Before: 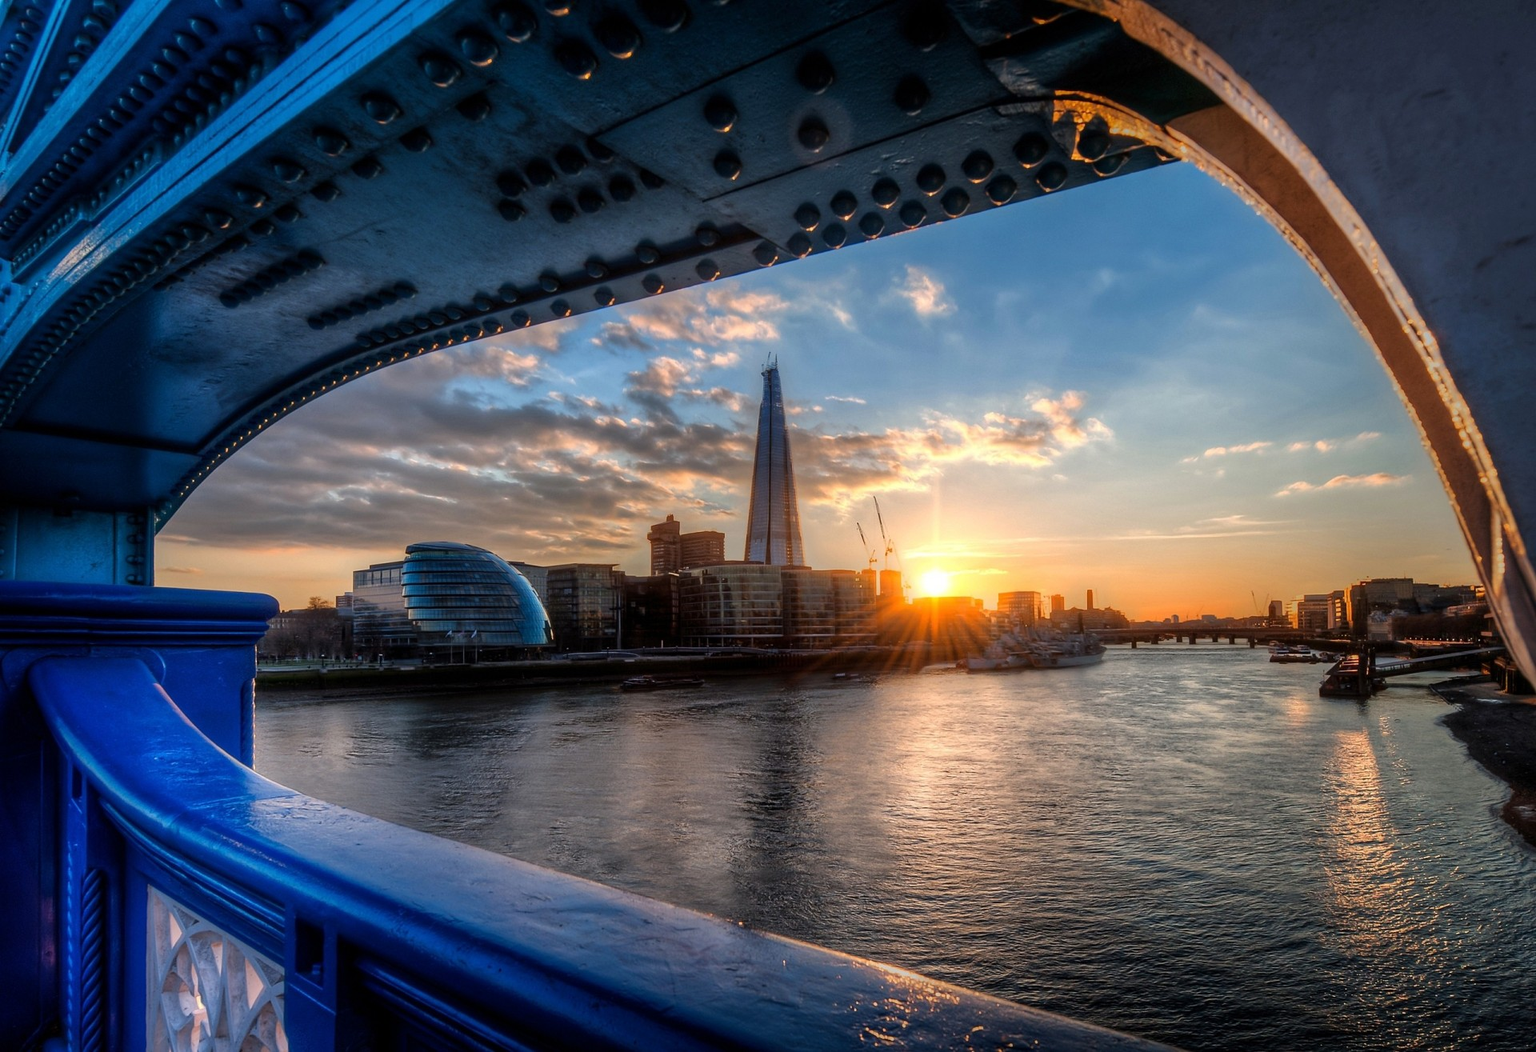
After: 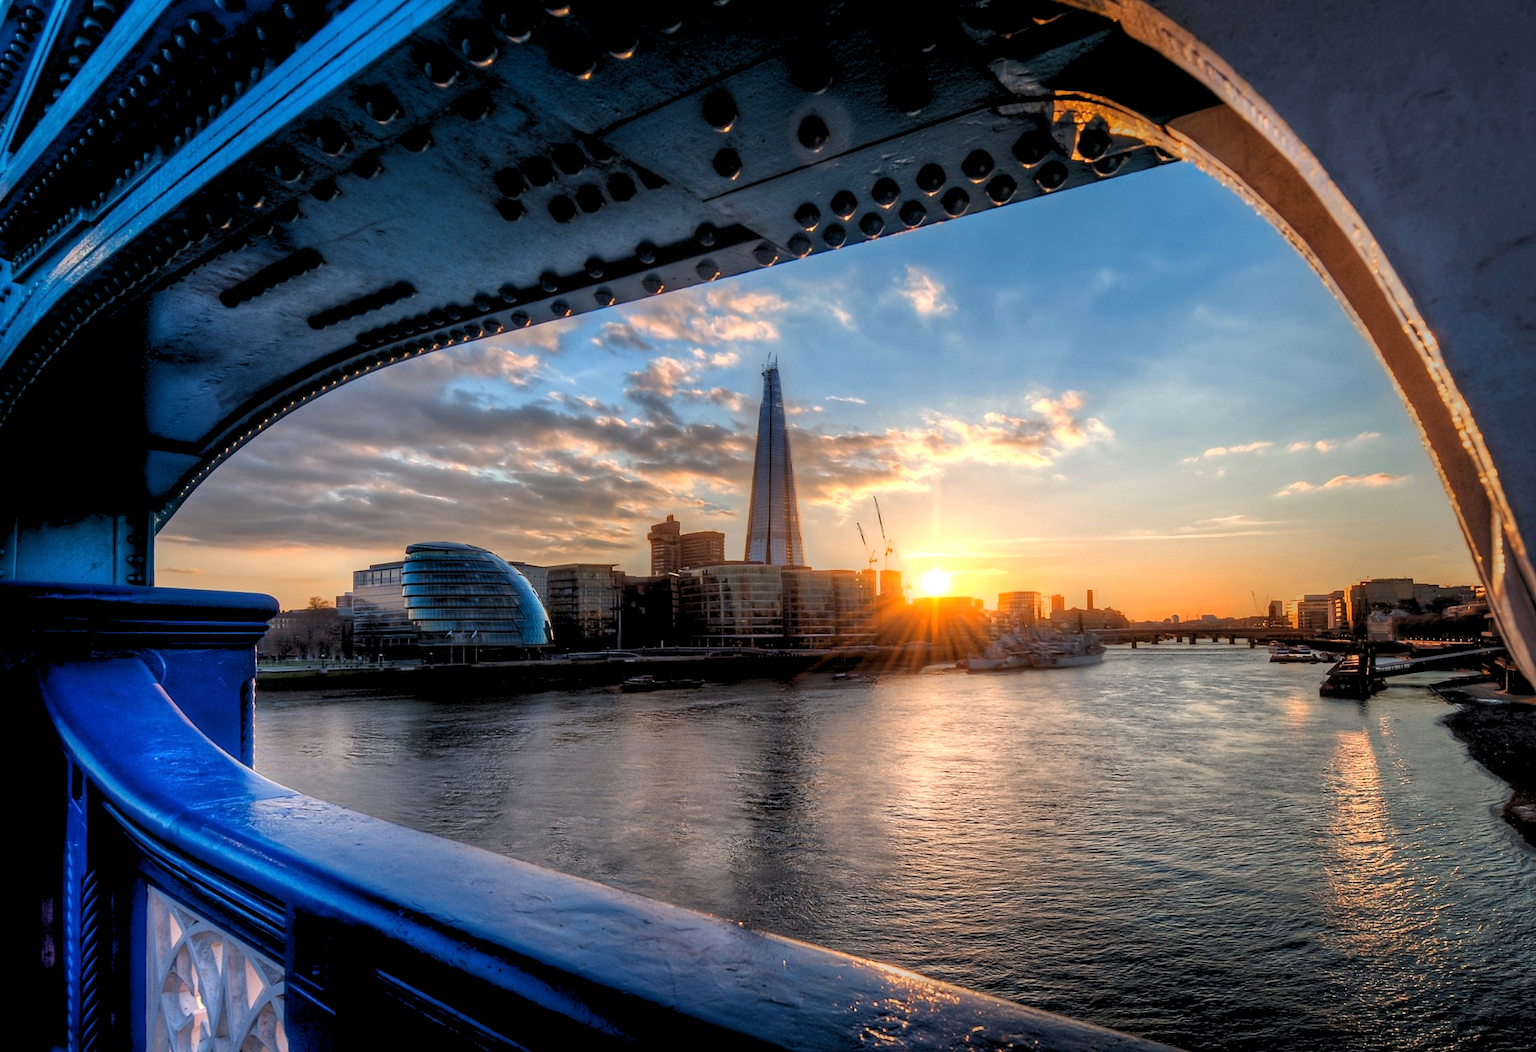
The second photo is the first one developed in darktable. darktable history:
rgb curve: curves: ch0 [(0, 0) (0.093, 0.159) (0.241, 0.265) (0.414, 0.42) (1, 1)], compensate middle gray true, preserve colors basic power
rgb levels: levels [[0.013, 0.434, 0.89], [0, 0.5, 1], [0, 0.5, 1]]
